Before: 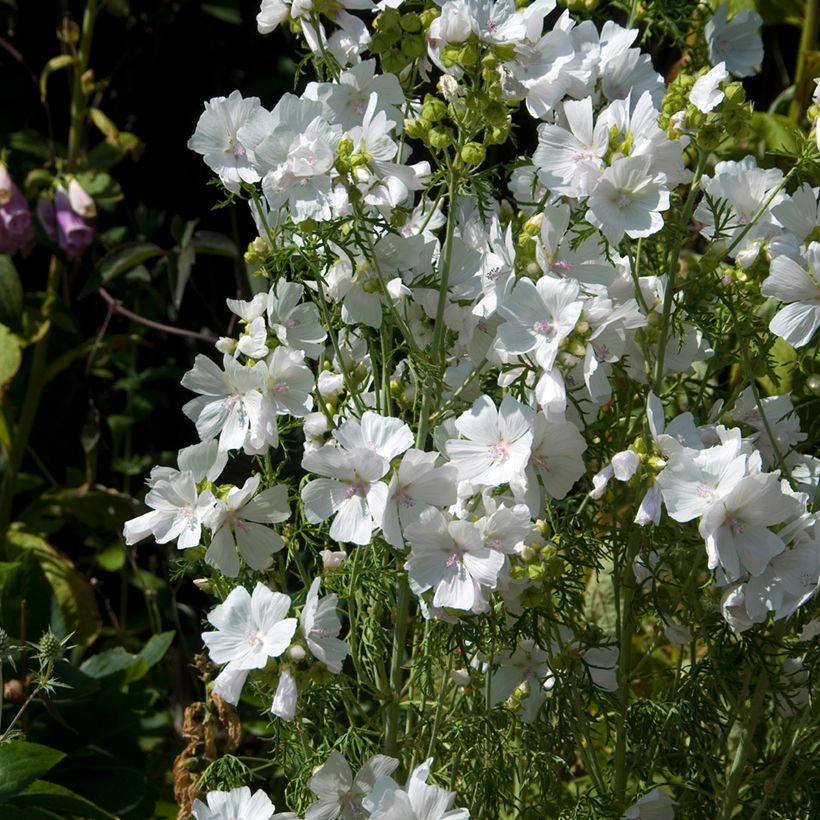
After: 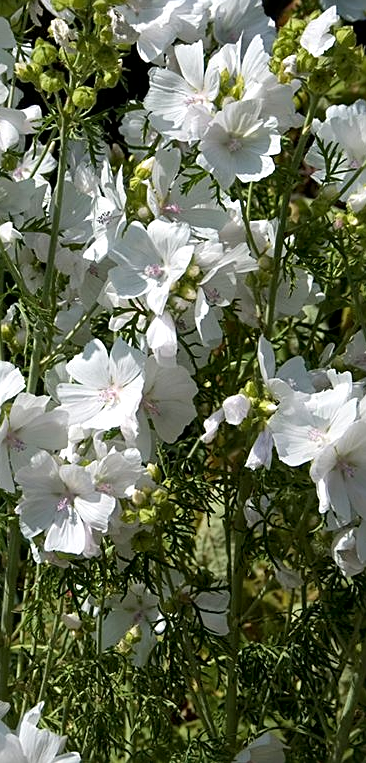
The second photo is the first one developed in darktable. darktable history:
sharpen: on, module defaults
local contrast: mode bilateral grid, contrast 20, coarseness 50, detail 171%, midtone range 0.2
crop: left 47.454%, top 6.858%, right 7.905%
